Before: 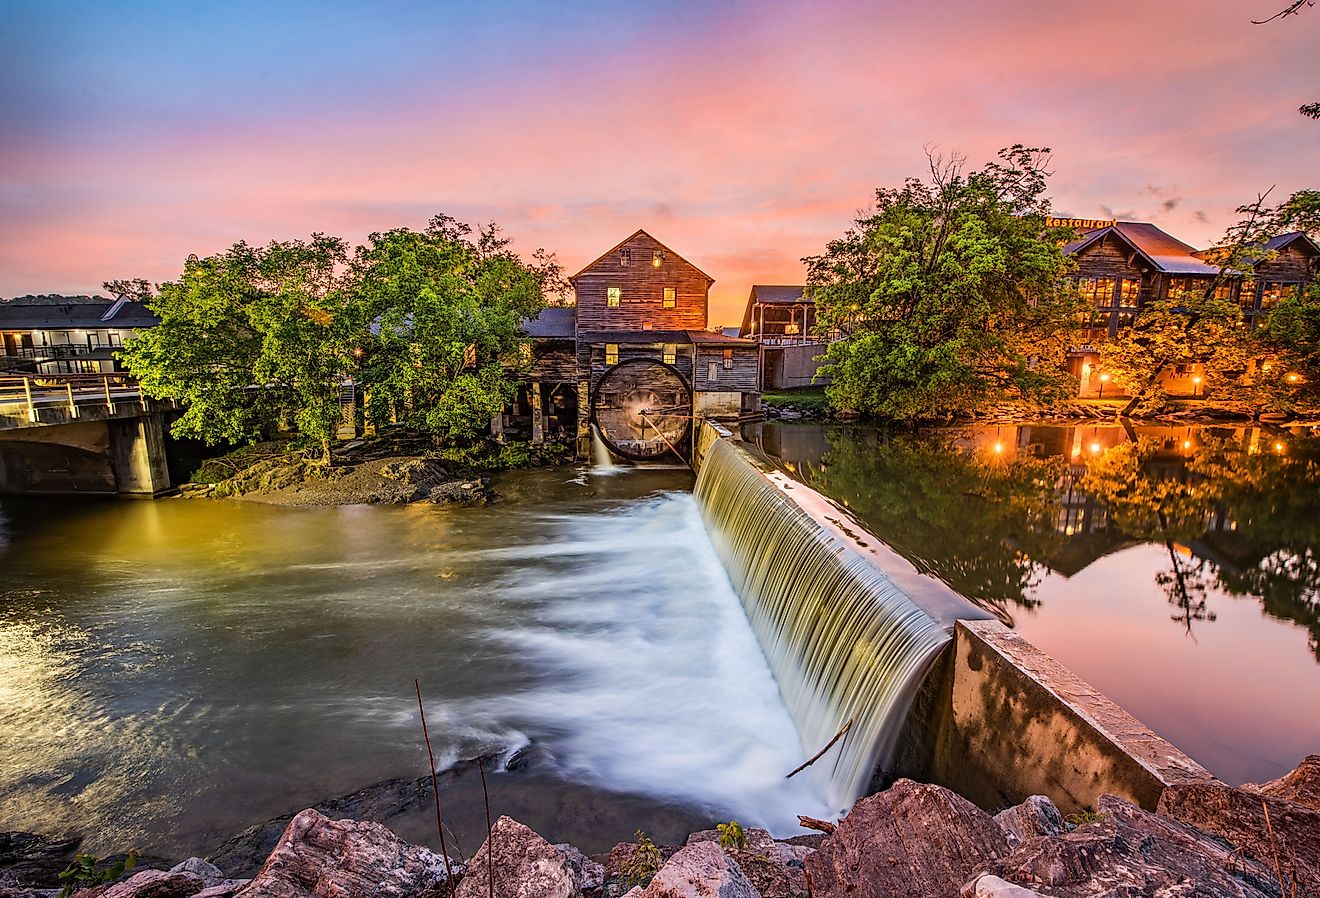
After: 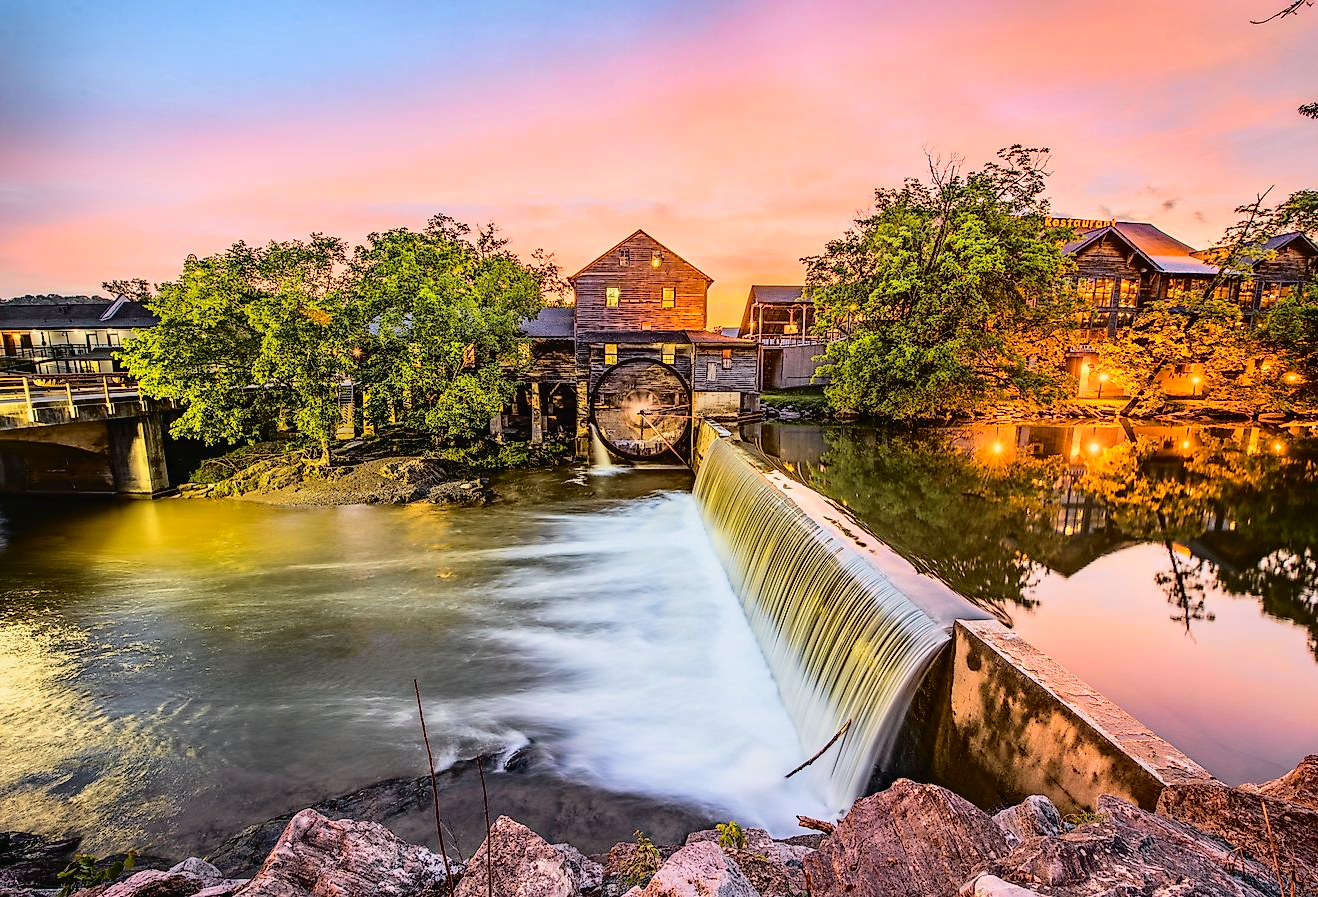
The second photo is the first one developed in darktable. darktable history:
crop: left 0.116%
tone curve: curves: ch0 [(0, 0.013) (0.129, 0.1) (0.291, 0.375) (0.46, 0.576) (0.667, 0.78) (0.851, 0.903) (0.997, 0.951)]; ch1 [(0, 0) (0.353, 0.344) (0.45, 0.46) (0.498, 0.495) (0.528, 0.531) (0.563, 0.566) (0.592, 0.609) (0.657, 0.672) (1, 1)]; ch2 [(0, 0) (0.333, 0.346) (0.375, 0.375) (0.427, 0.44) (0.5, 0.501) (0.505, 0.505) (0.544, 0.573) (0.576, 0.615) (0.612, 0.644) (0.66, 0.715) (1, 1)], color space Lab, independent channels, preserve colors none
